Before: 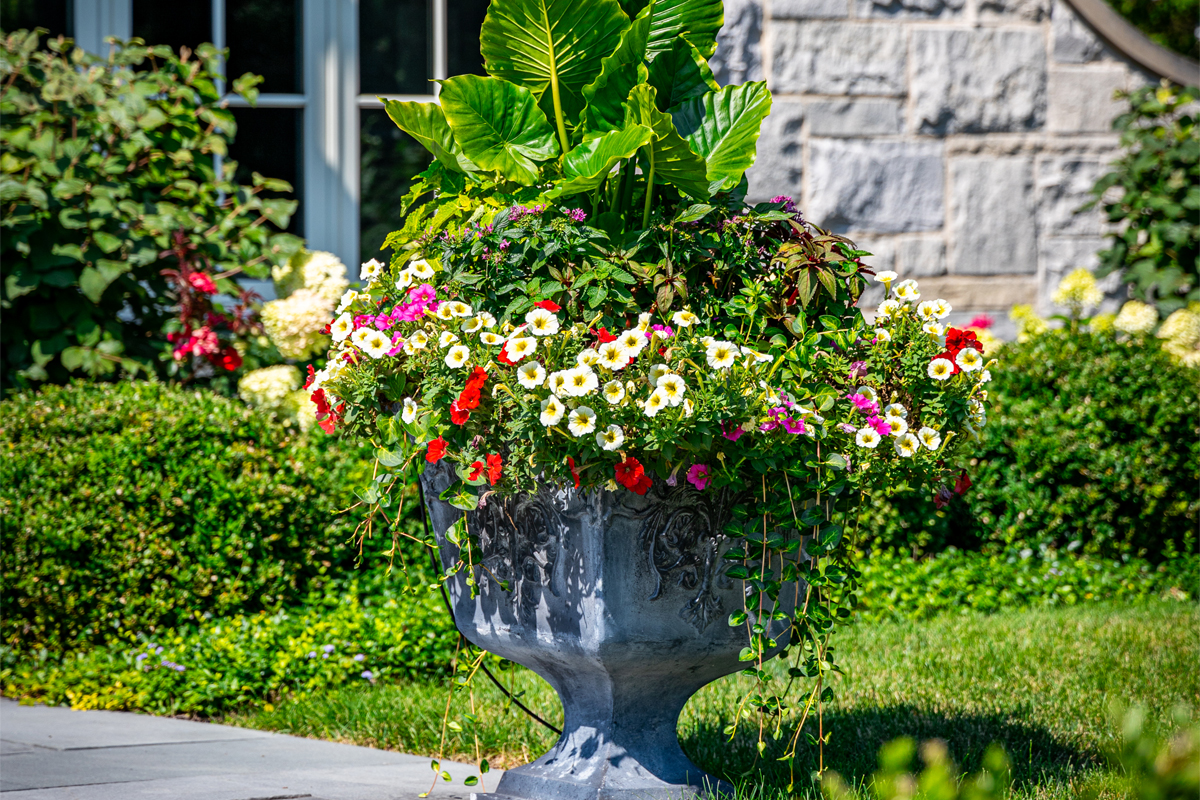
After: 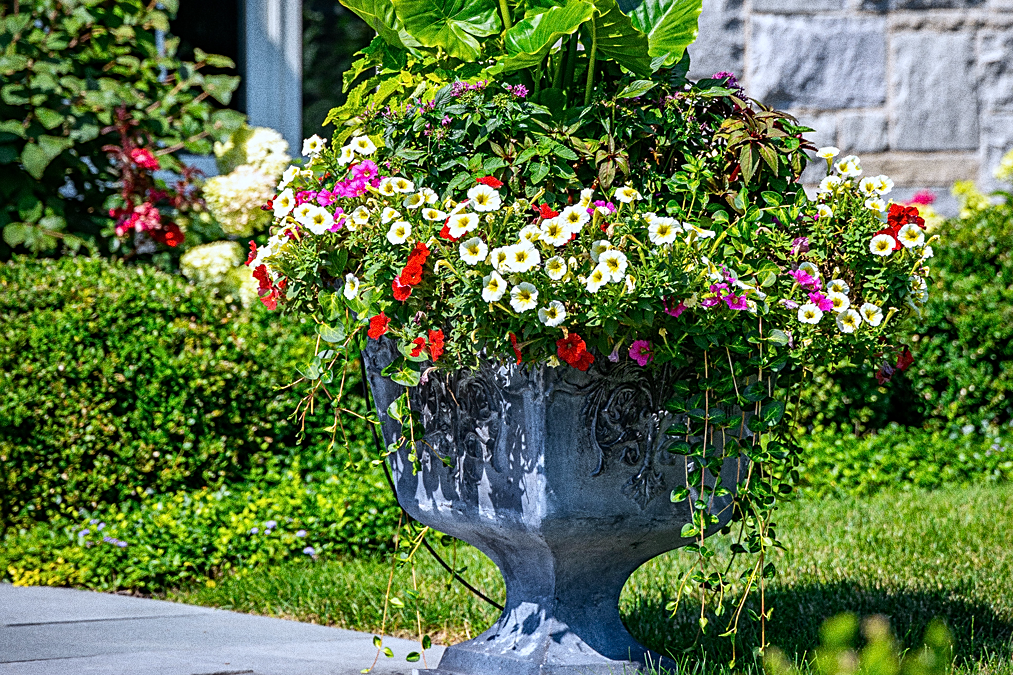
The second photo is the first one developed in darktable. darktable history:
grain: coarseness 0.09 ISO, strength 40%
crop and rotate: left 4.842%, top 15.51%, right 10.668%
sharpen: on, module defaults
white balance: red 0.954, blue 1.079
